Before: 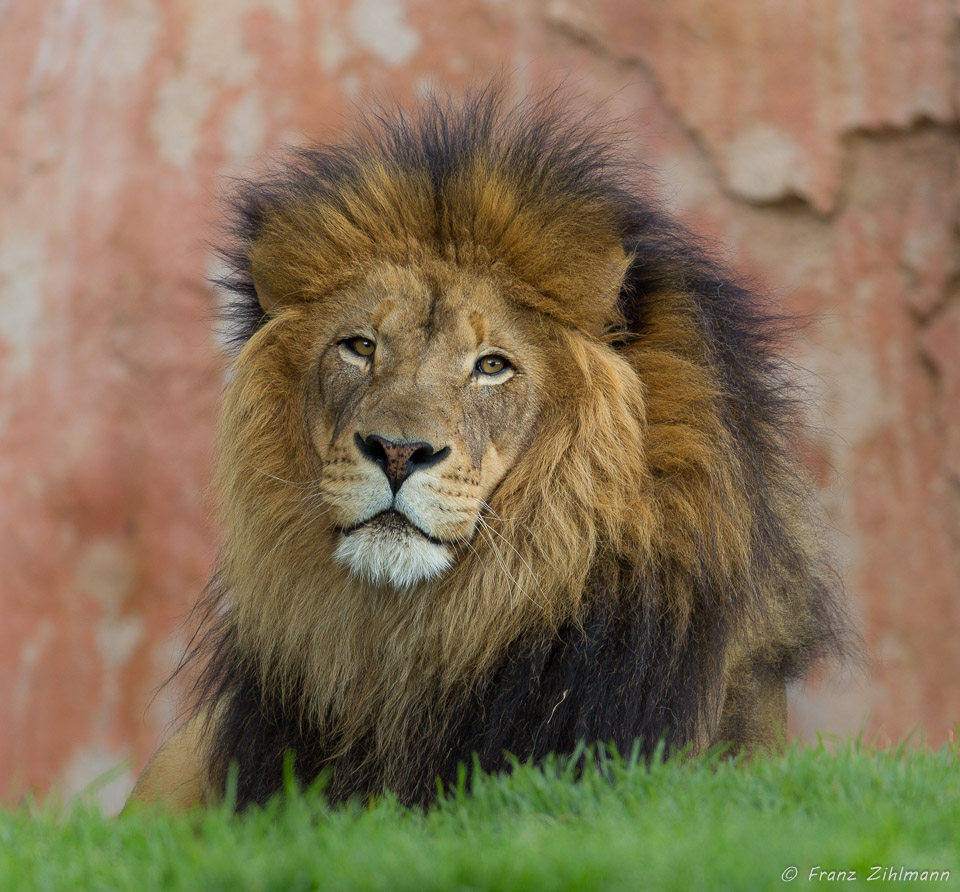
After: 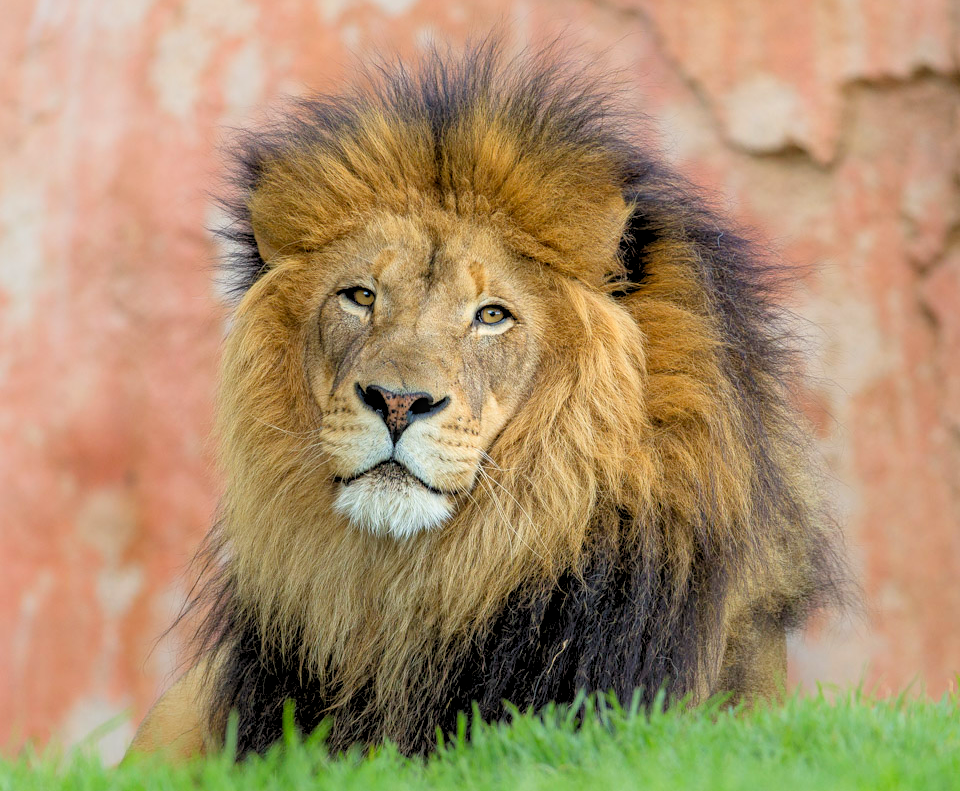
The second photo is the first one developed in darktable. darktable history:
local contrast: on, module defaults
crop and rotate: top 5.609%, bottom 5.609%
levels: levels [0.072, 0.414, 0.976]
